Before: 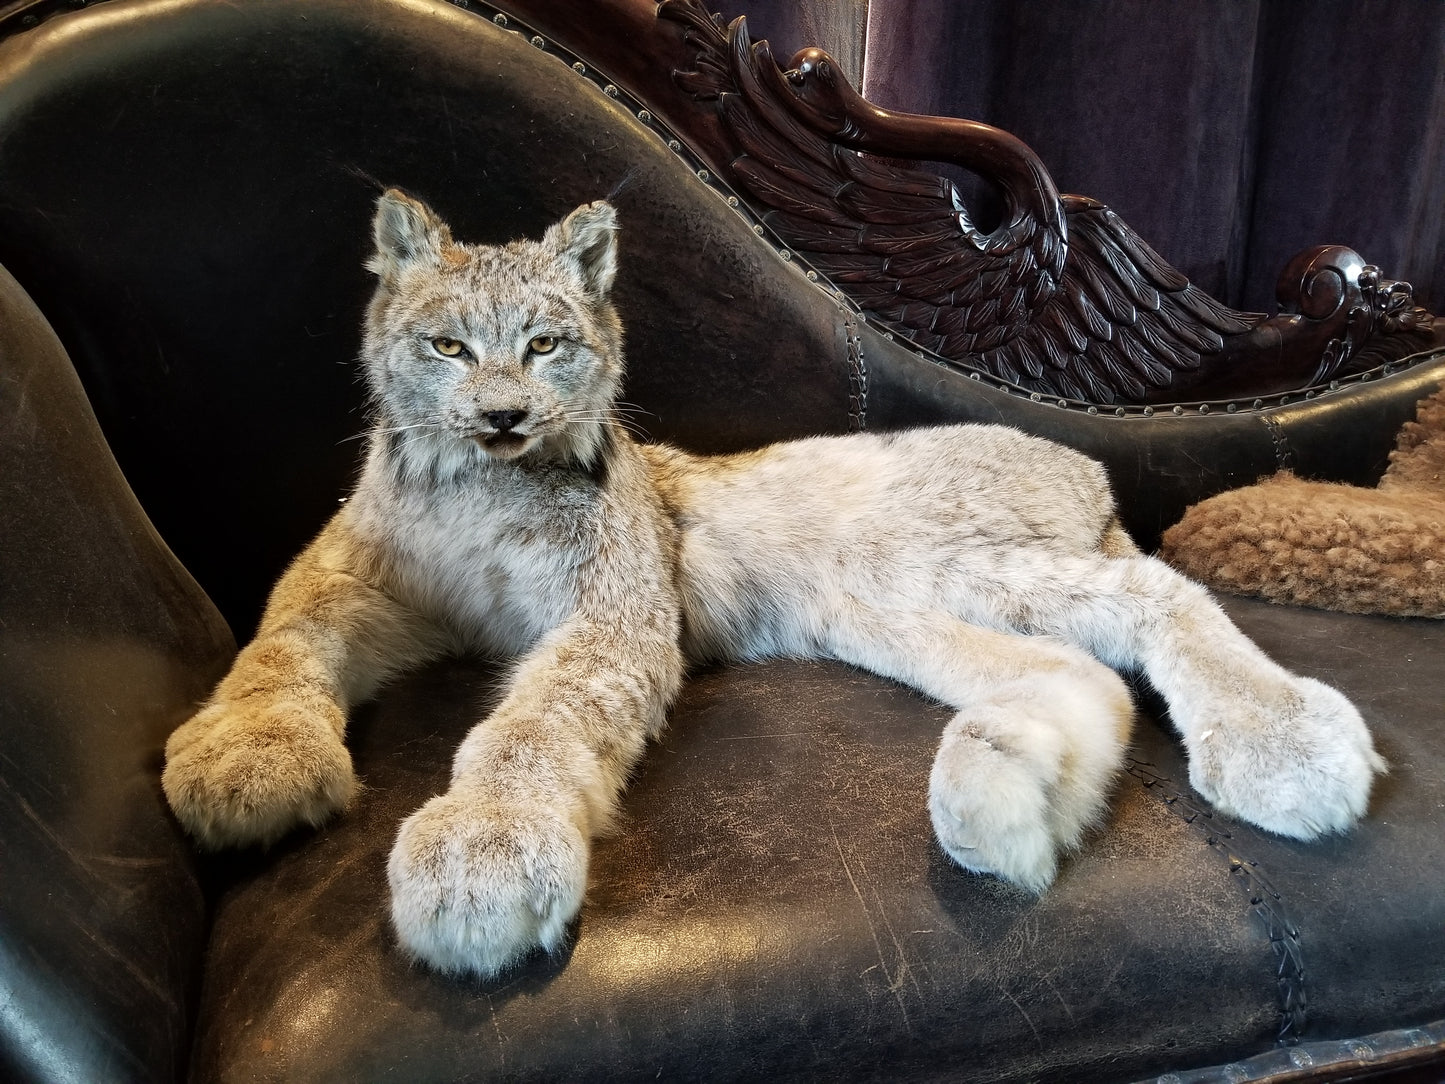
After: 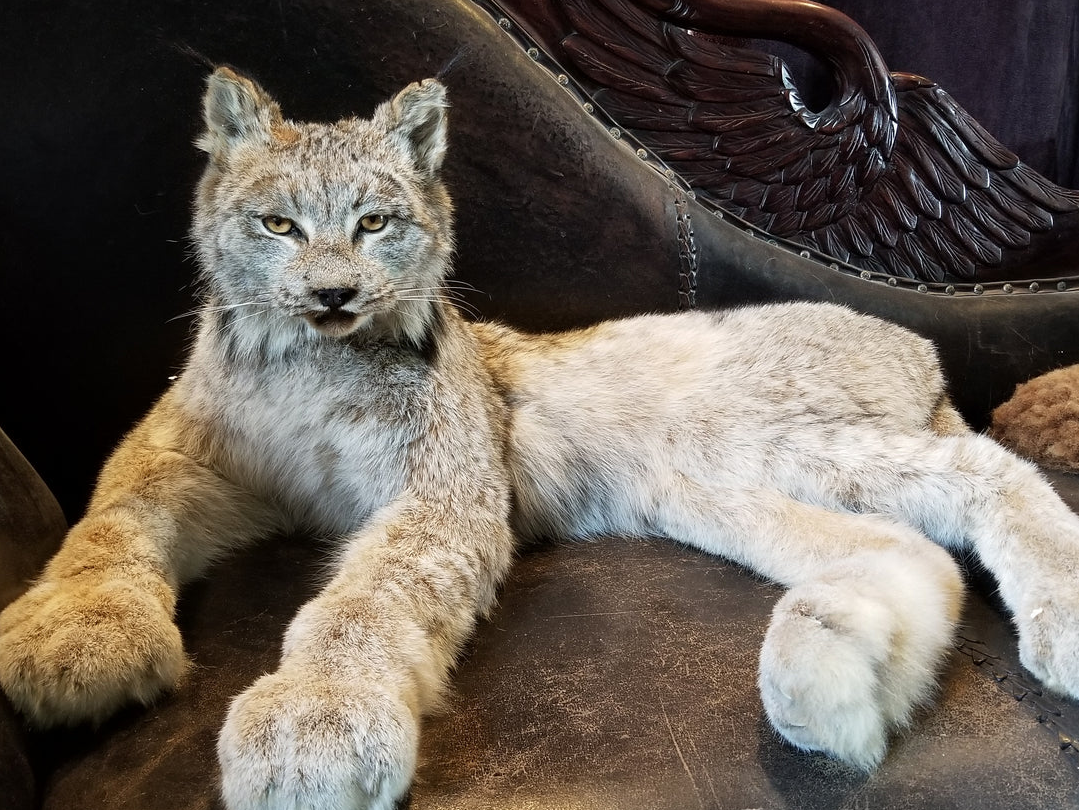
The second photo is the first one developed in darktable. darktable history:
color balance: on, module defaults
crop and rotate: left 11.831%, top 11.346%, right 13.429%, bottom 13.899%
